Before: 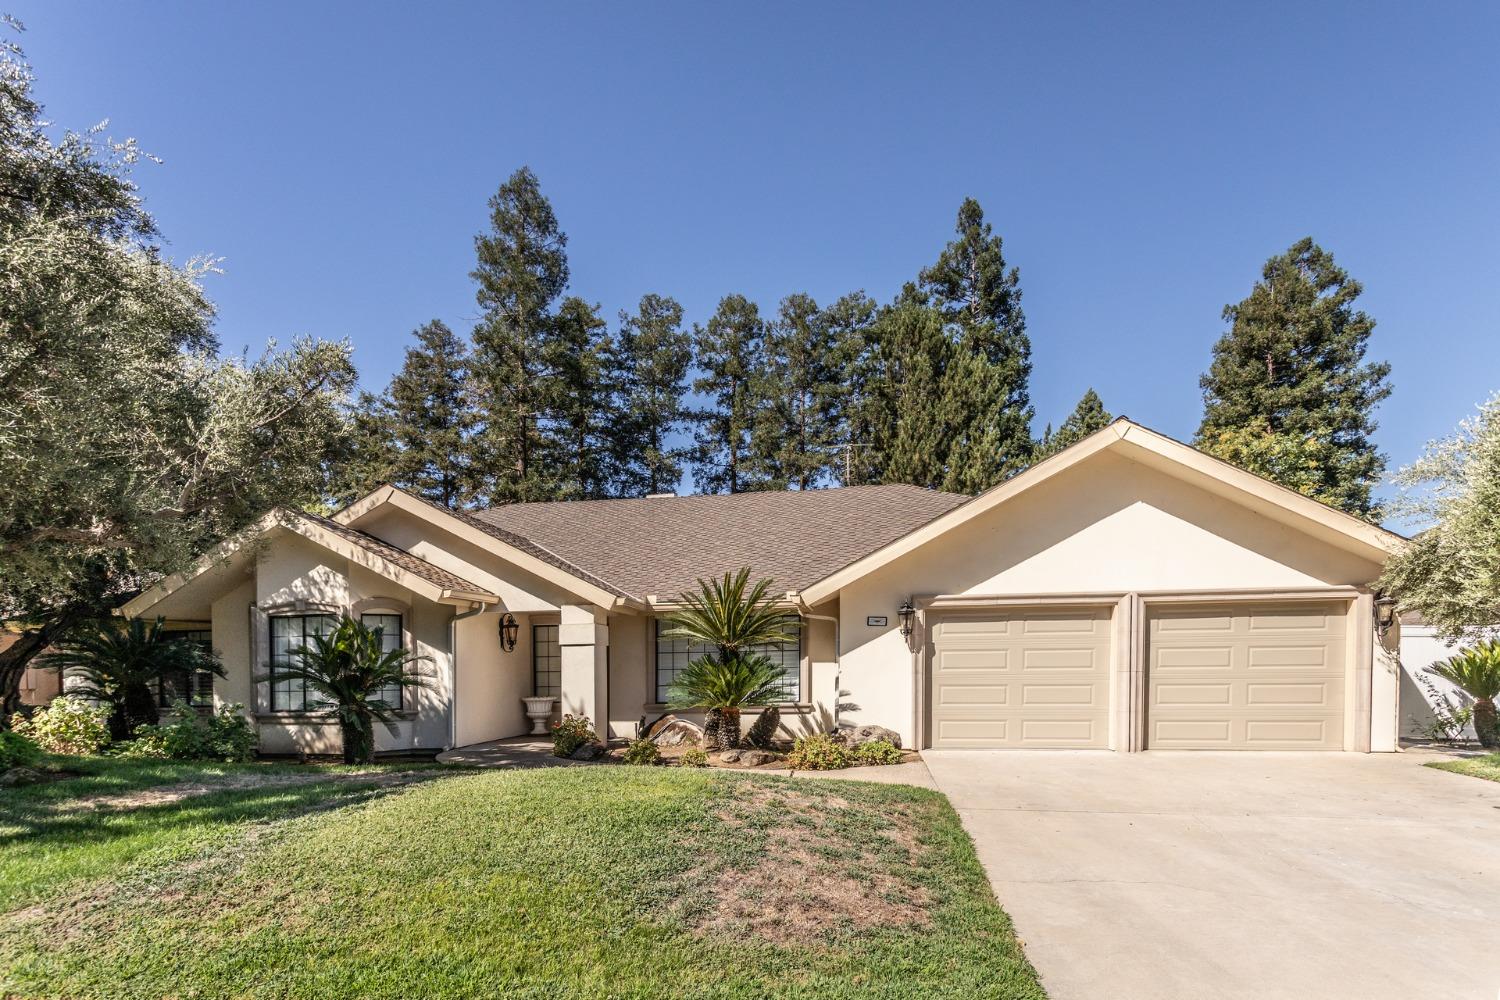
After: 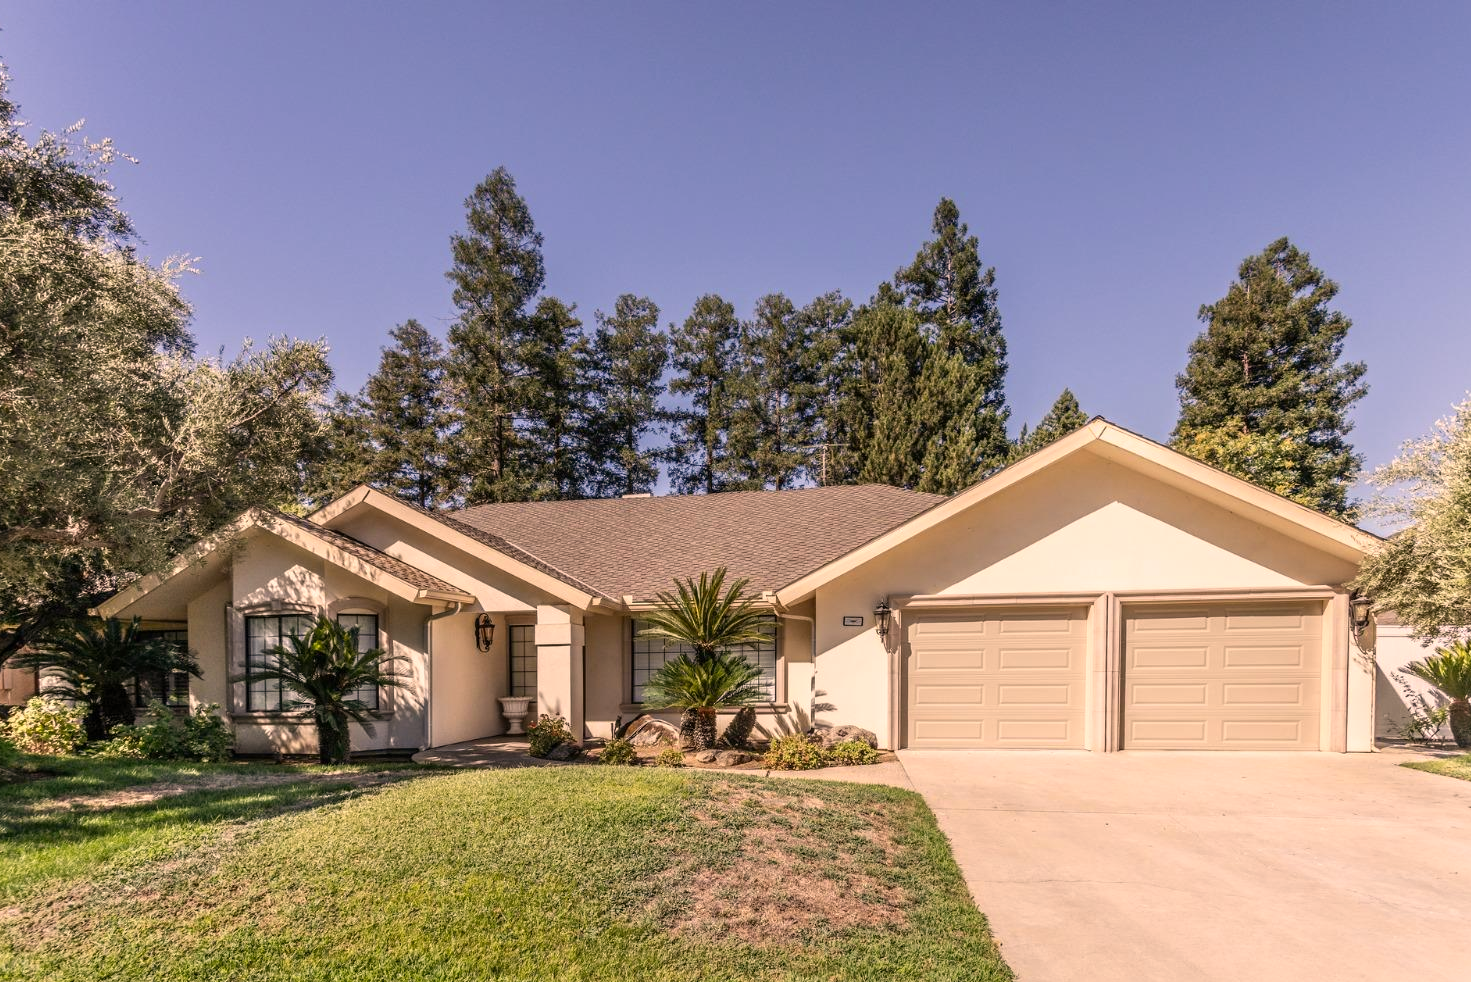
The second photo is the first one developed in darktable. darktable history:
color correction: highlights a* 11.72, highlights b* 11.95
crop: left 1.645%, right 0.268%, bottom 1.78%
